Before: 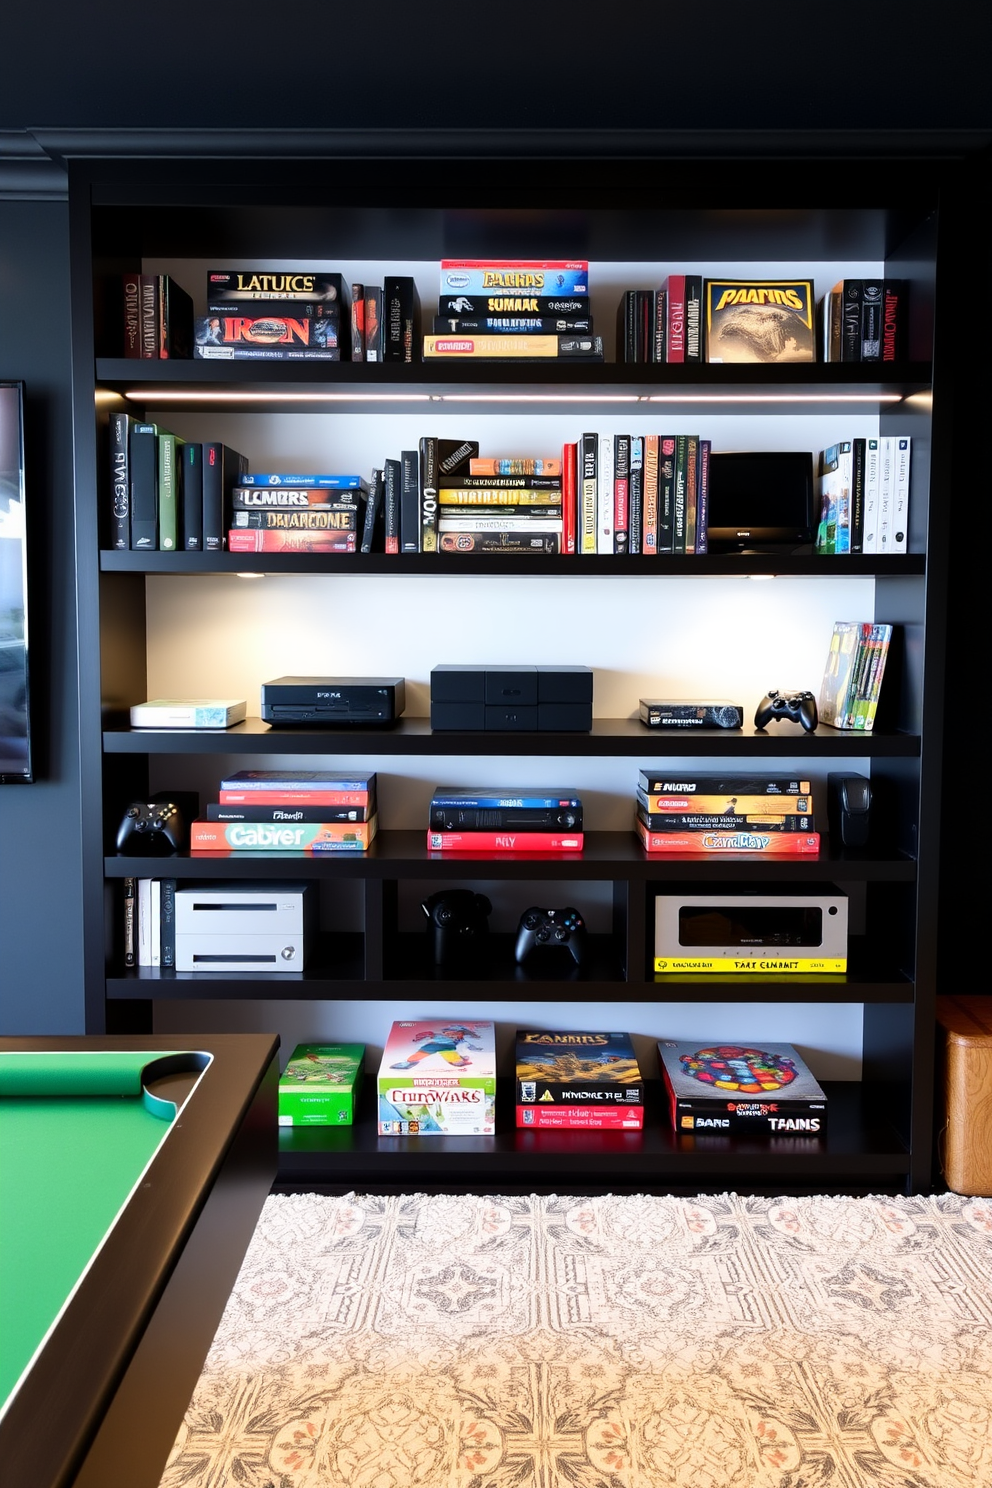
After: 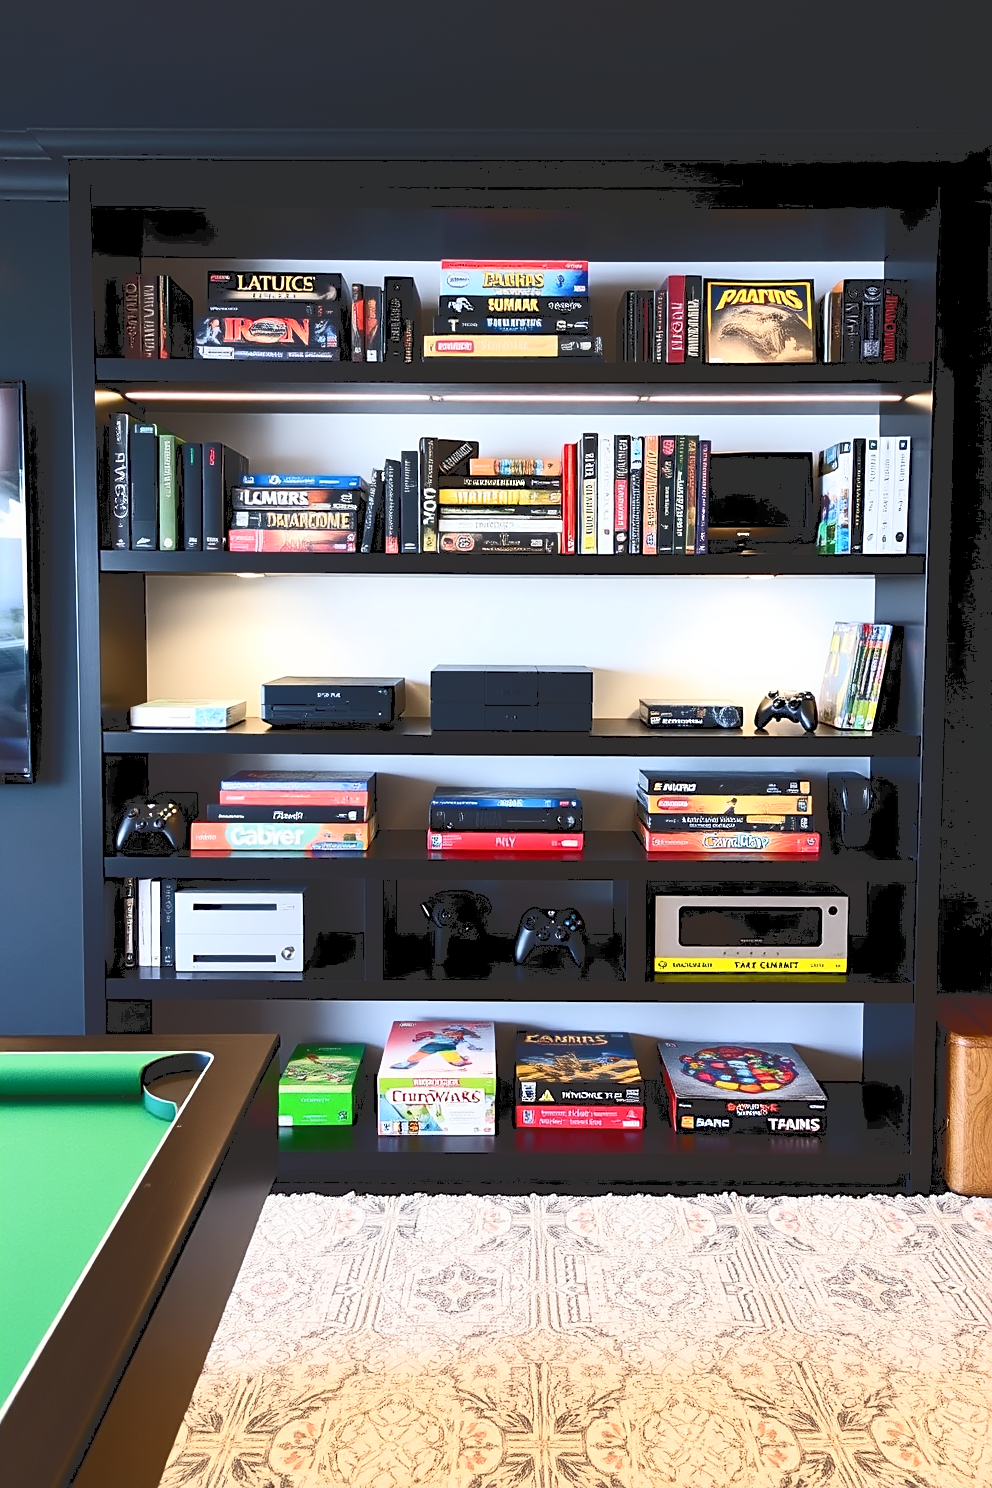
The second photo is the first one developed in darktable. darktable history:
sharpen: on, module defaults
tone curve: curves: ch0 [(0, 0) (0.003, 0.183) (0.011, 0.183) (0.025, 0.184) (0.044, 0.188) (0.069, 0.197) (0.1, 0.204) (0.136, 0.212) (0.177, 0.226) (0.224, 0.24) (0.277, 0.273) (0.335, 0.322) (0.399, 0.388) (0.468, 0.468) (0.543, 0.579) (0.623, 0.686) (0.709, 0.792) (0.801, 0.877) (0.898, 0.939) (1, 1)], color space Lab, independent channels, preserve colors none
